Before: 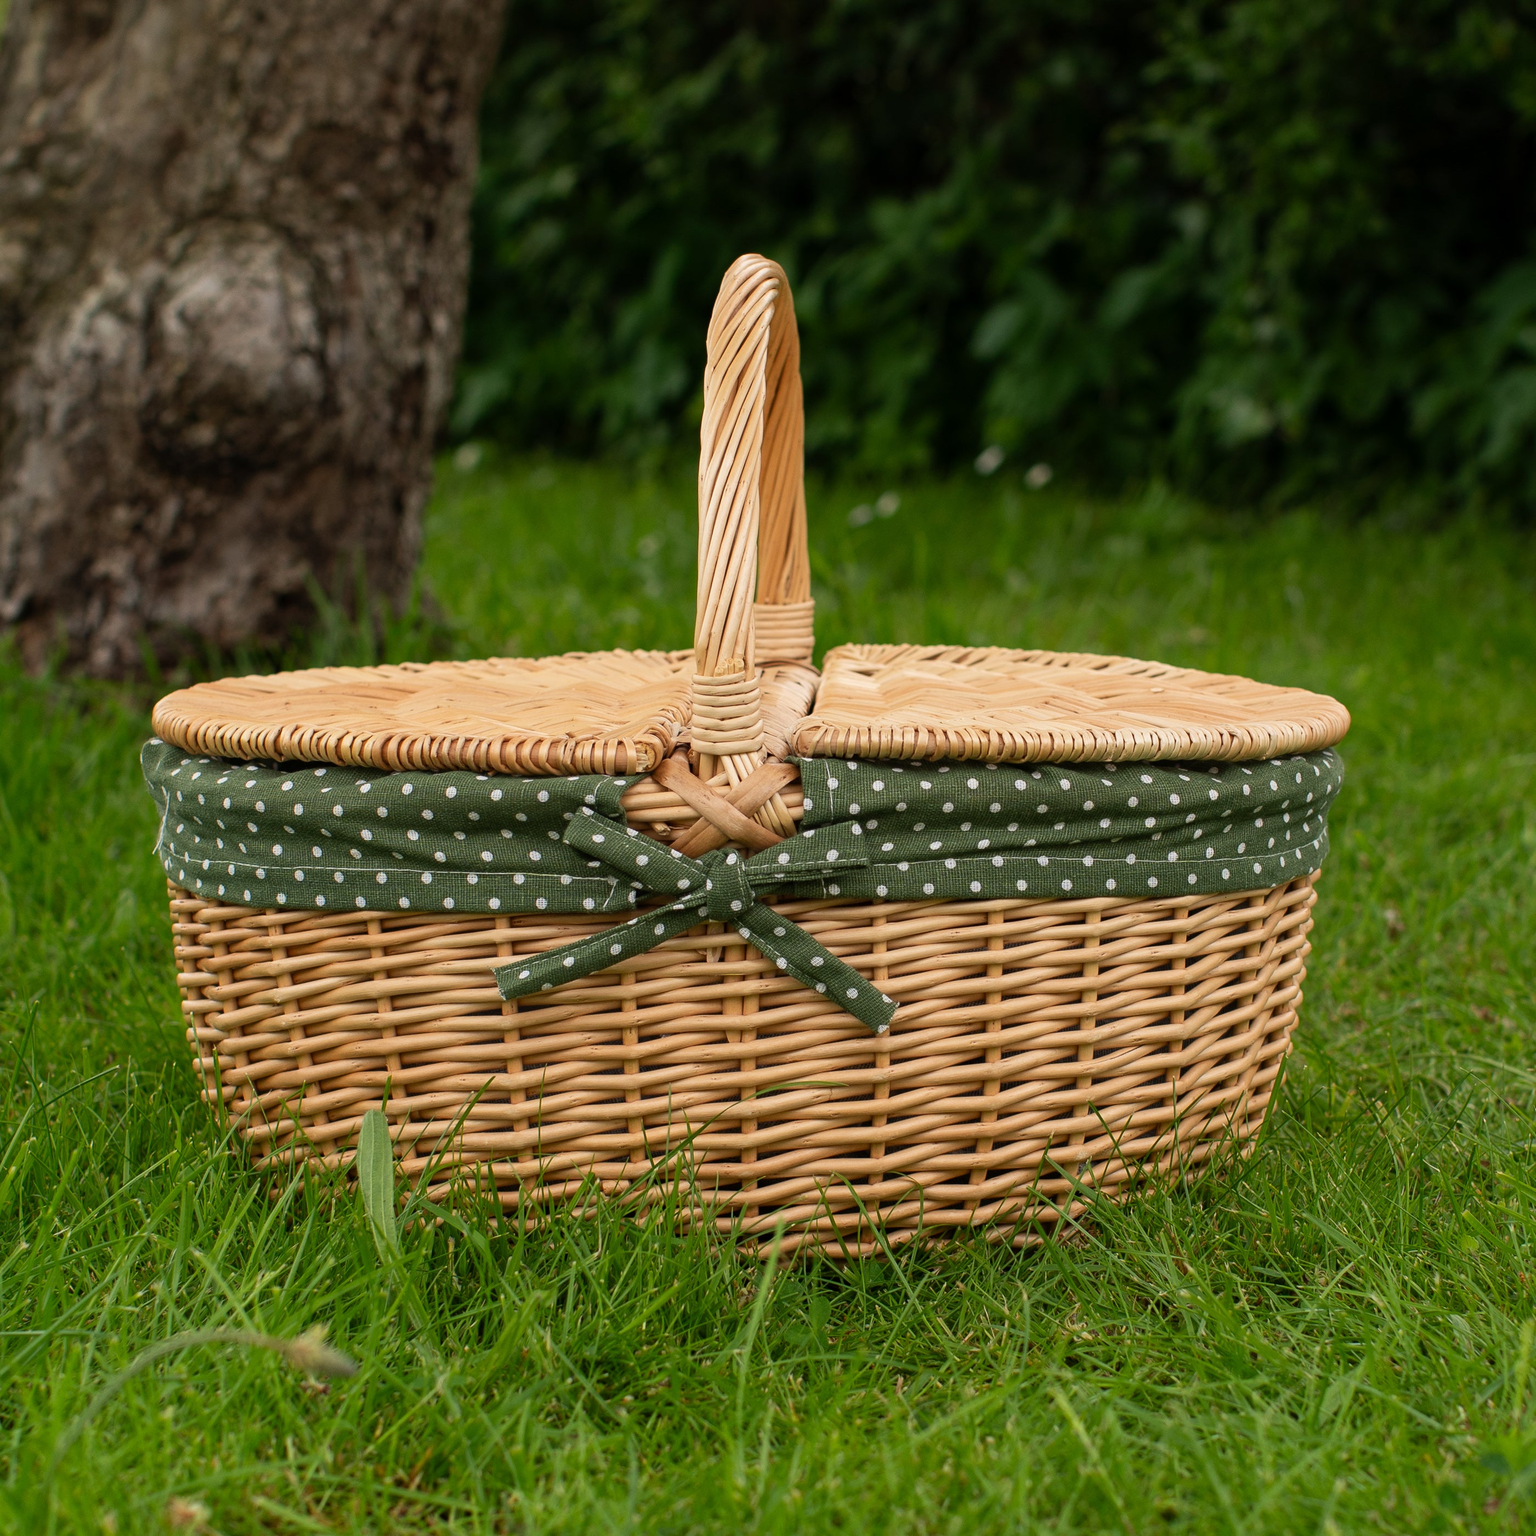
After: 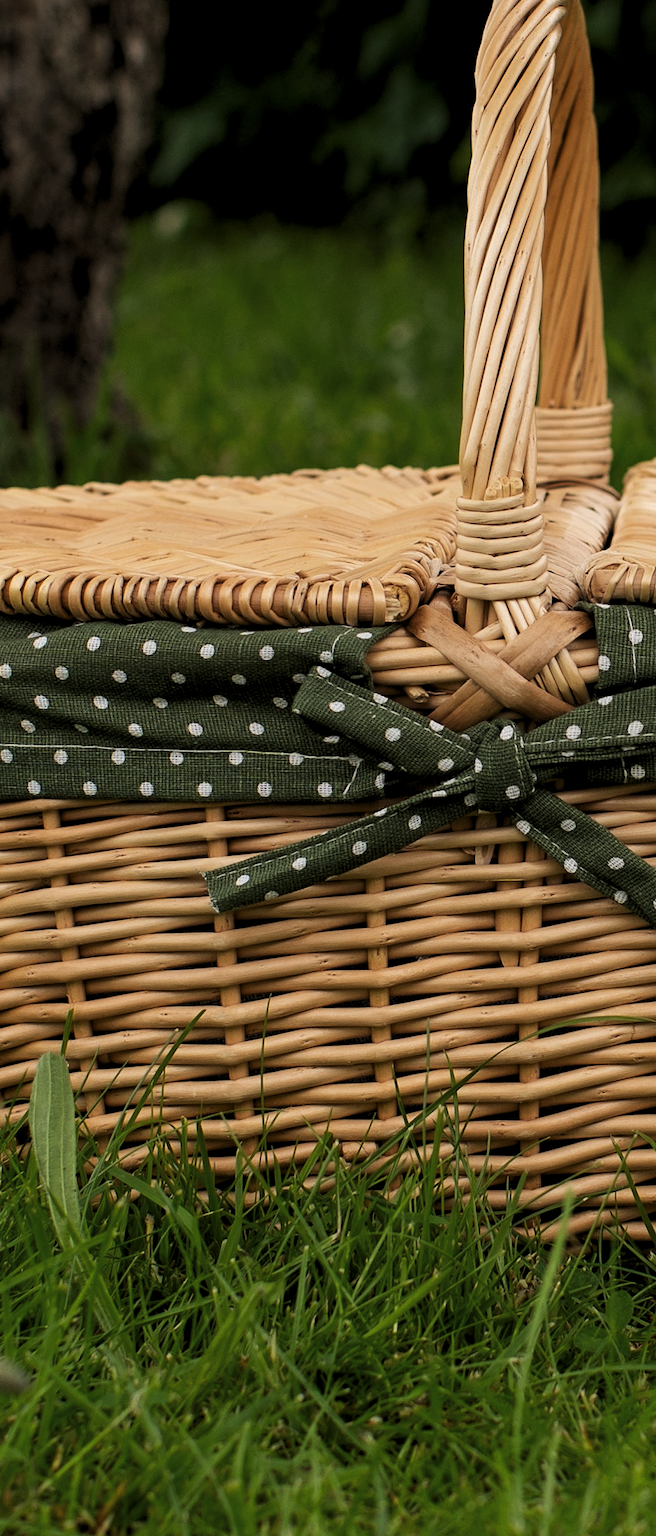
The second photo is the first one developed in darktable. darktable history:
crop and rotate: left 21.77%, top 18.528%, right 44.676%, bottom 2.997%
color balance: mode lift, gamma, gain (sRGB), lift [1, 0.99, 1.01, 0.992], gamma [1, 1.037, 0.974, 0.963]
levels: levels [0.116, 0.574, 1]
